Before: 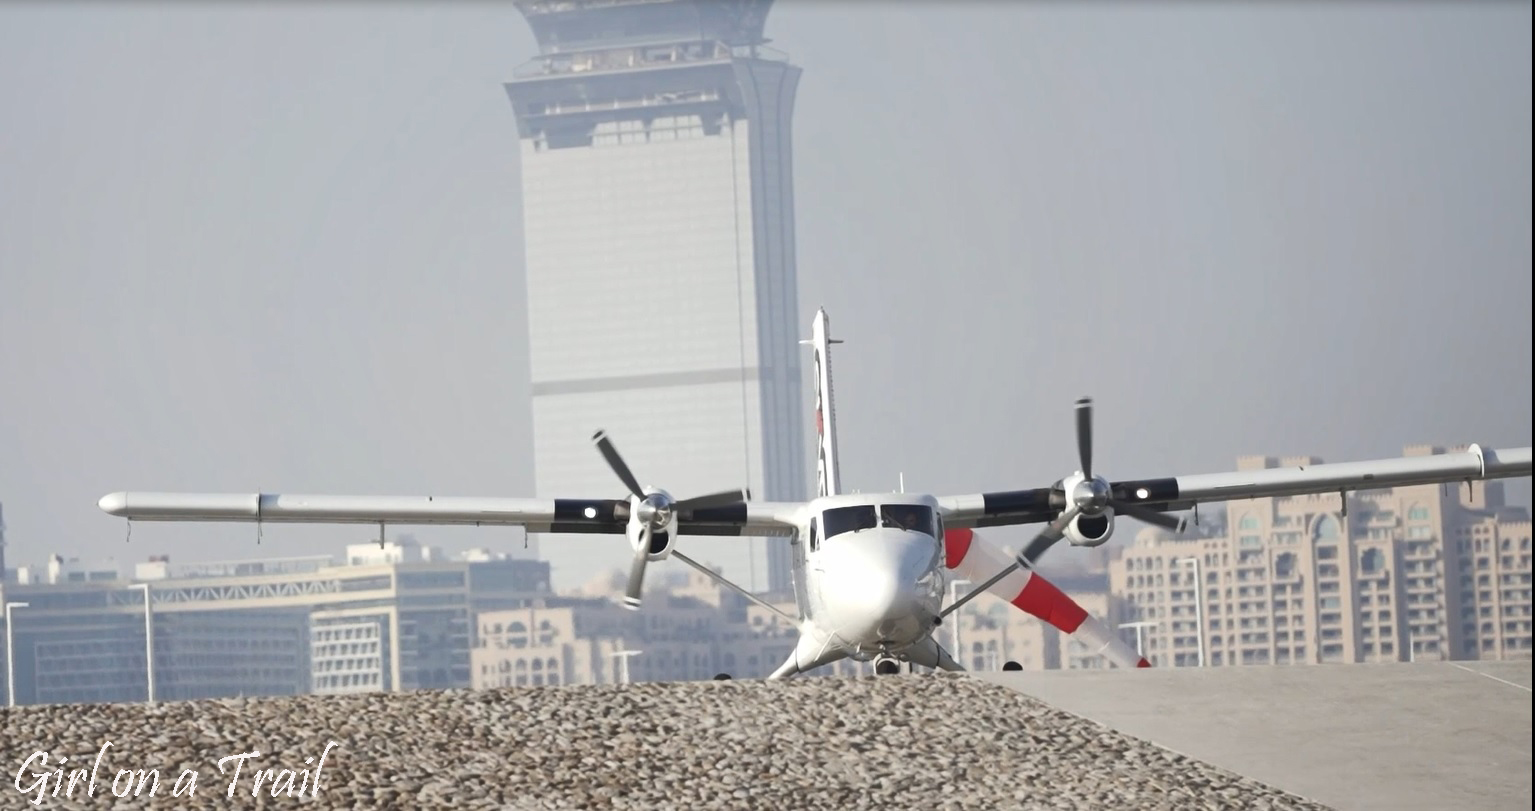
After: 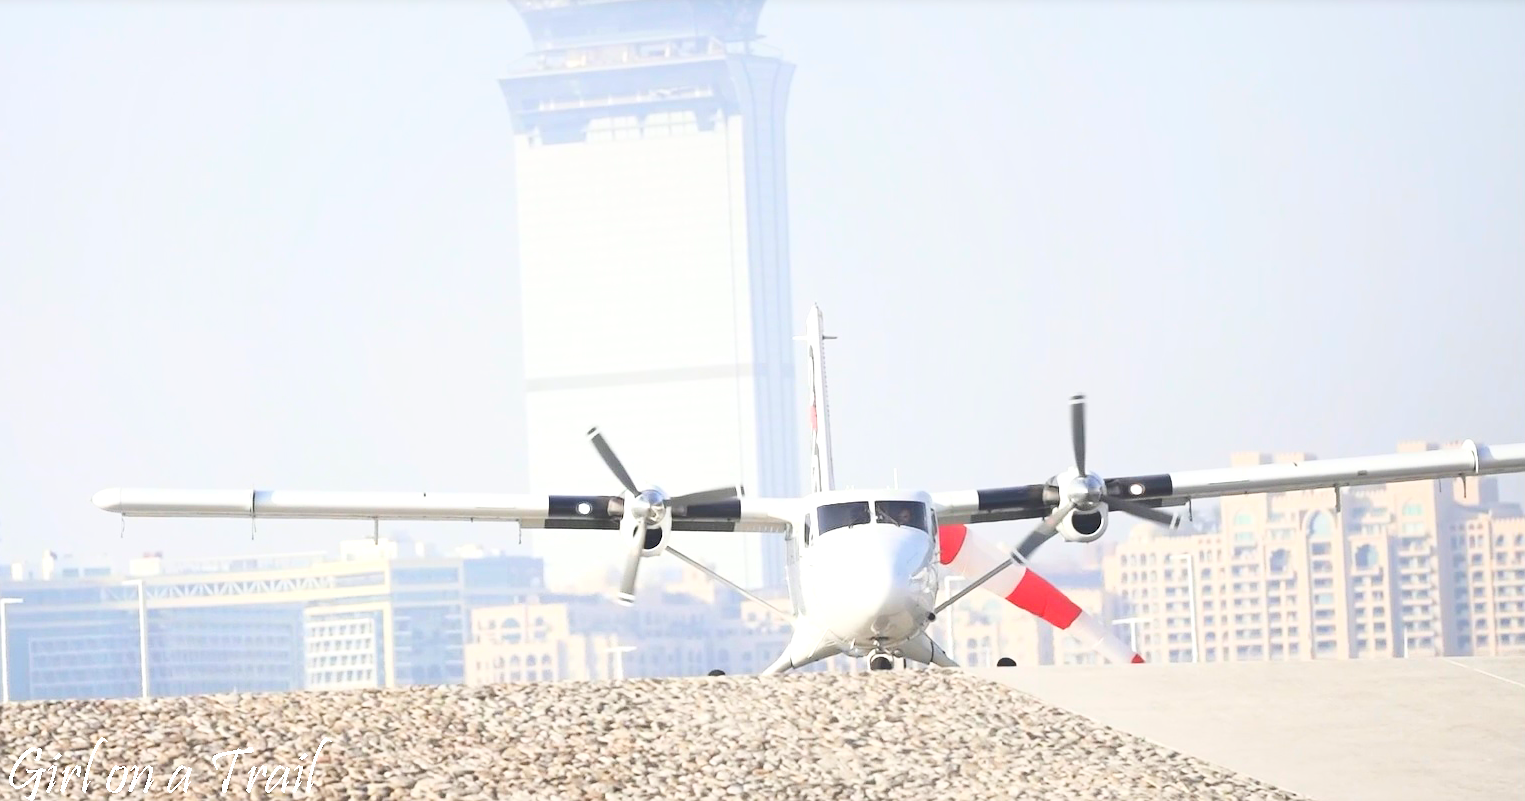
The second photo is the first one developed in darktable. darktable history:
base curve: curves: ch0 [(0, 0.007) (0.028, 0.063) (0.121, 0.311) (0.46, 0.743) (0.859, 0.957) (1, 1)]
sharpen: radius 0.997, threshold 0.997
exposure: black level correction 0, exposure 0.587 EV, compensate highlight preservation false
crop: left 0.416%, top 0.531%, right 0.219%, bottom 0.642%
